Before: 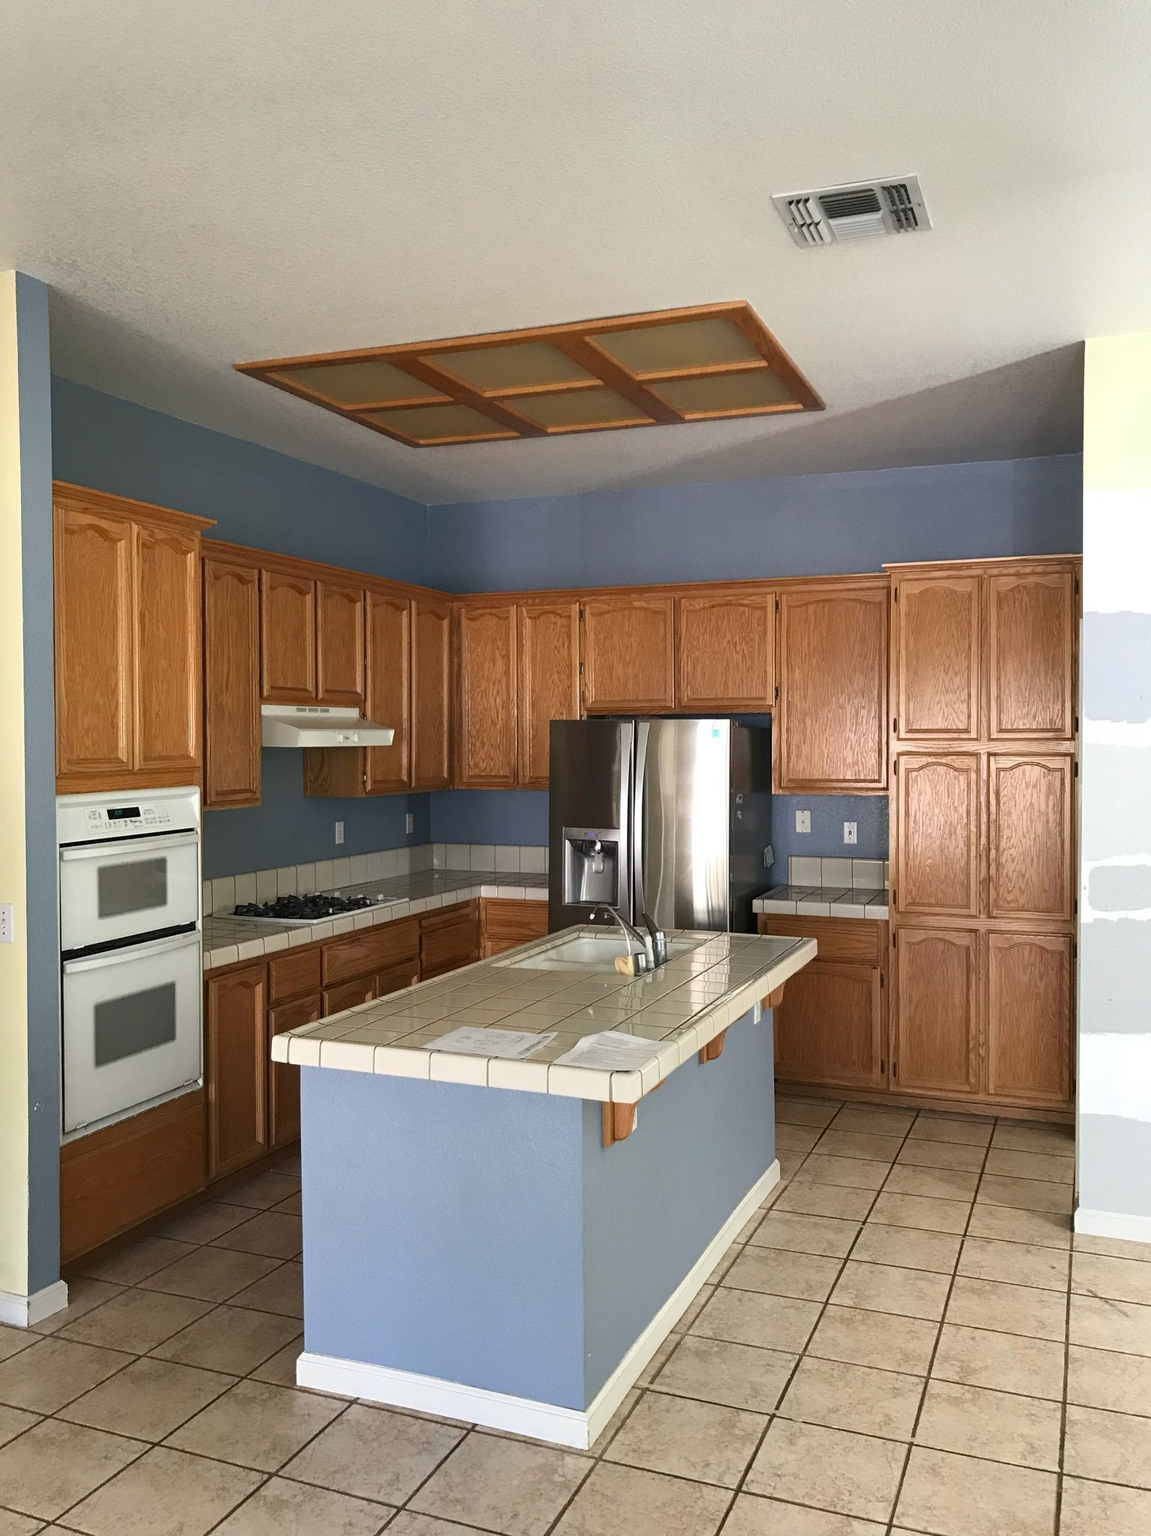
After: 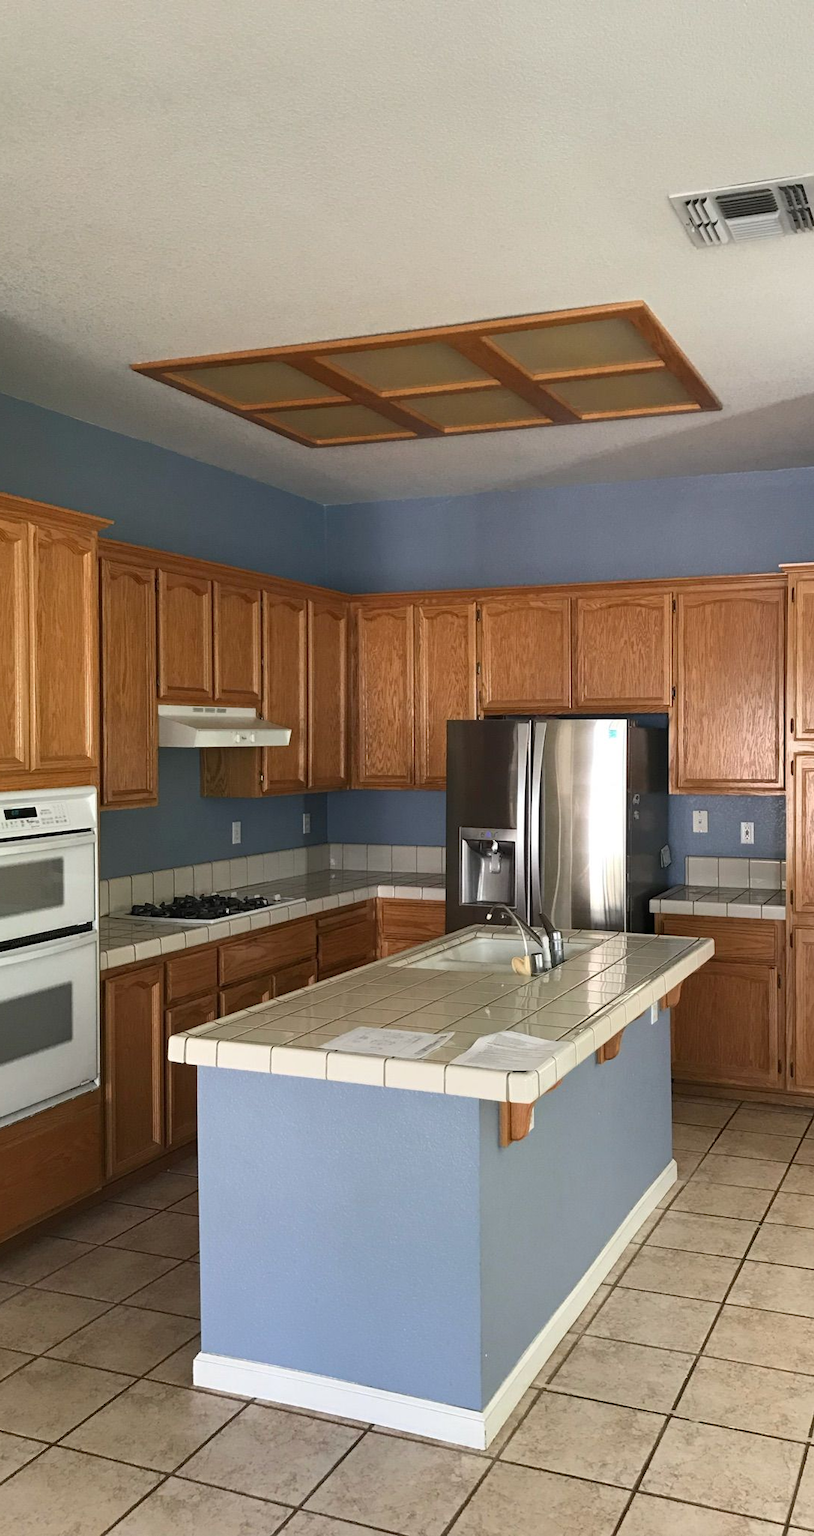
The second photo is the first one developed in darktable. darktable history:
crop and rotate: left 9.043%, right 20.203%
